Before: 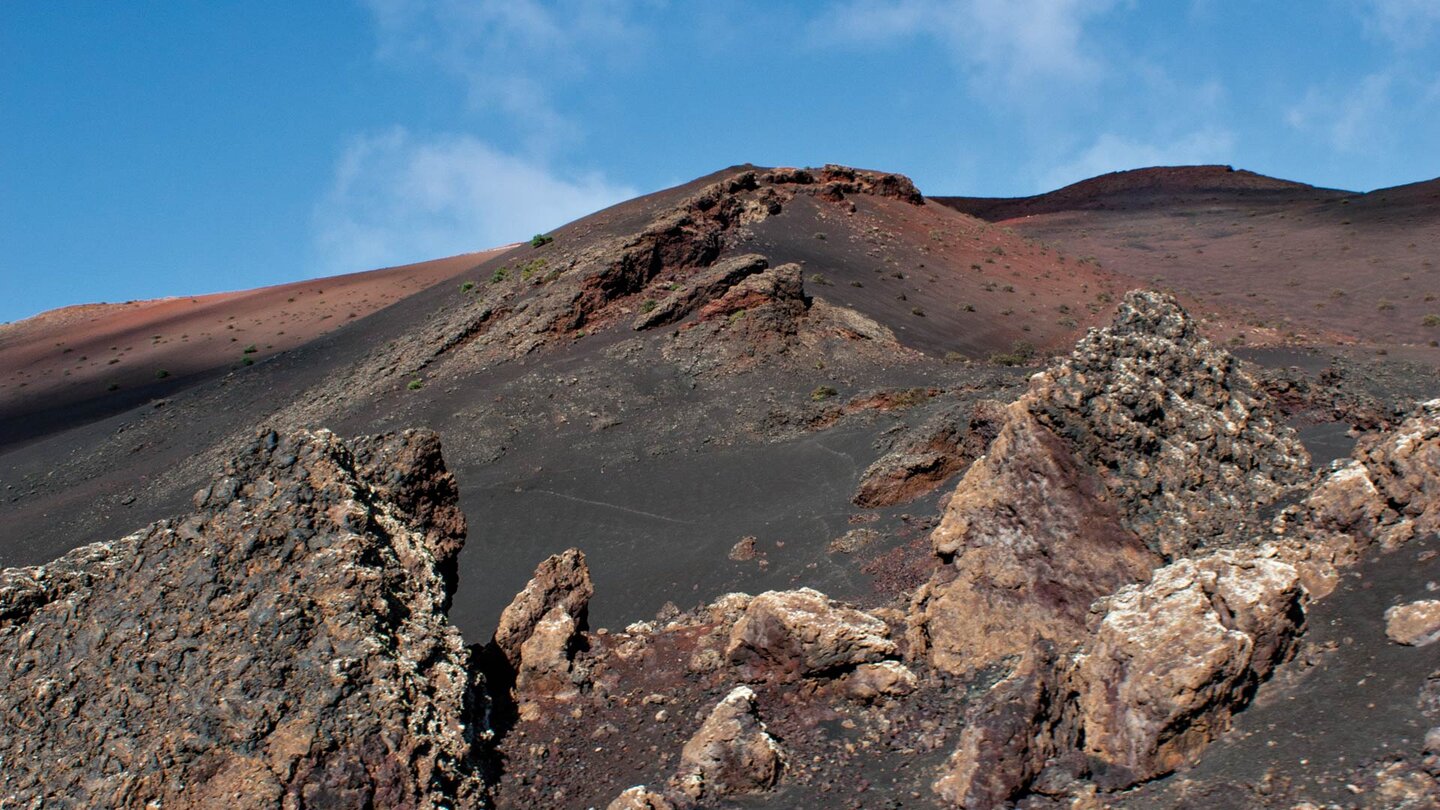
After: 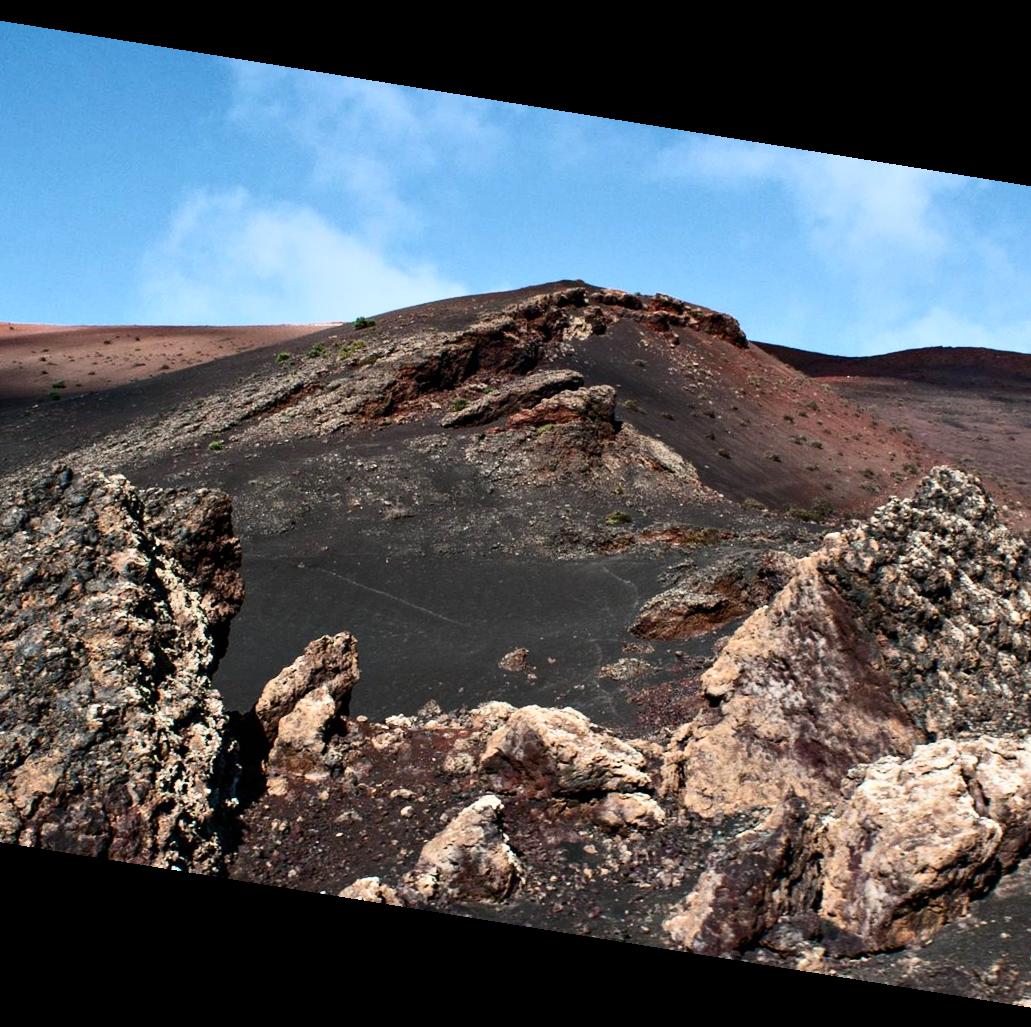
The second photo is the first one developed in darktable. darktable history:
crop: left 16.899%, right 16.556%
contrast brightness saturation: contrast 0.39, brightness 0.1
rotate and perspective: rotation 9.12°, automatic cropping off
